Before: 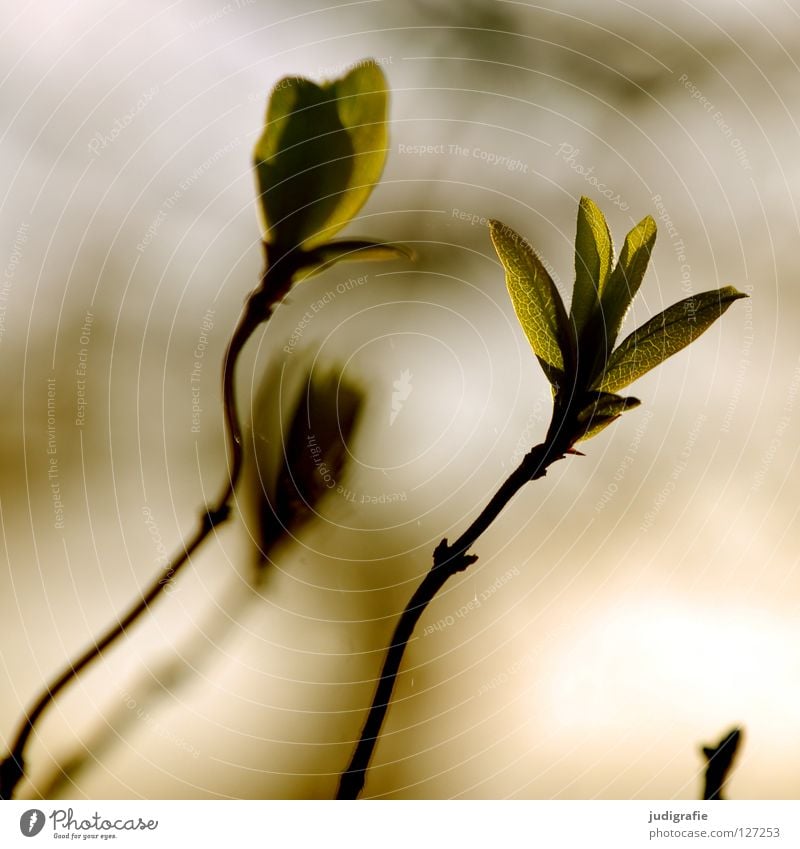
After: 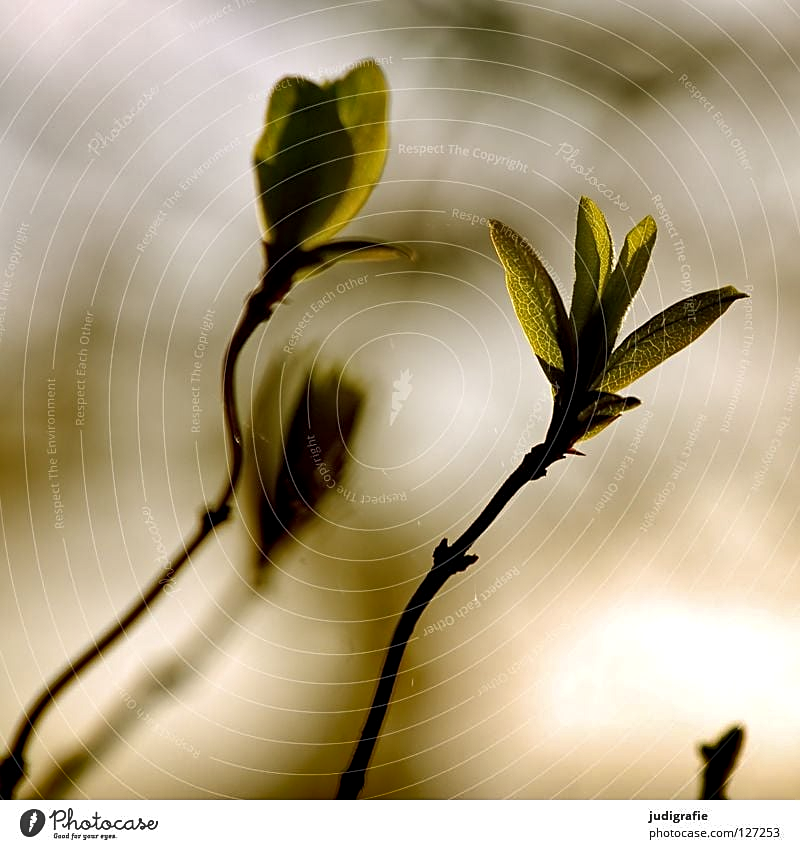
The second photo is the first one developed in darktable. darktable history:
sharpen: on, module defaults
shadows and highlights: shadows 53.09, soften with gaussian
local contrast: highlights 106%, shadows 99%, detail 119%, midtone range 0.2
